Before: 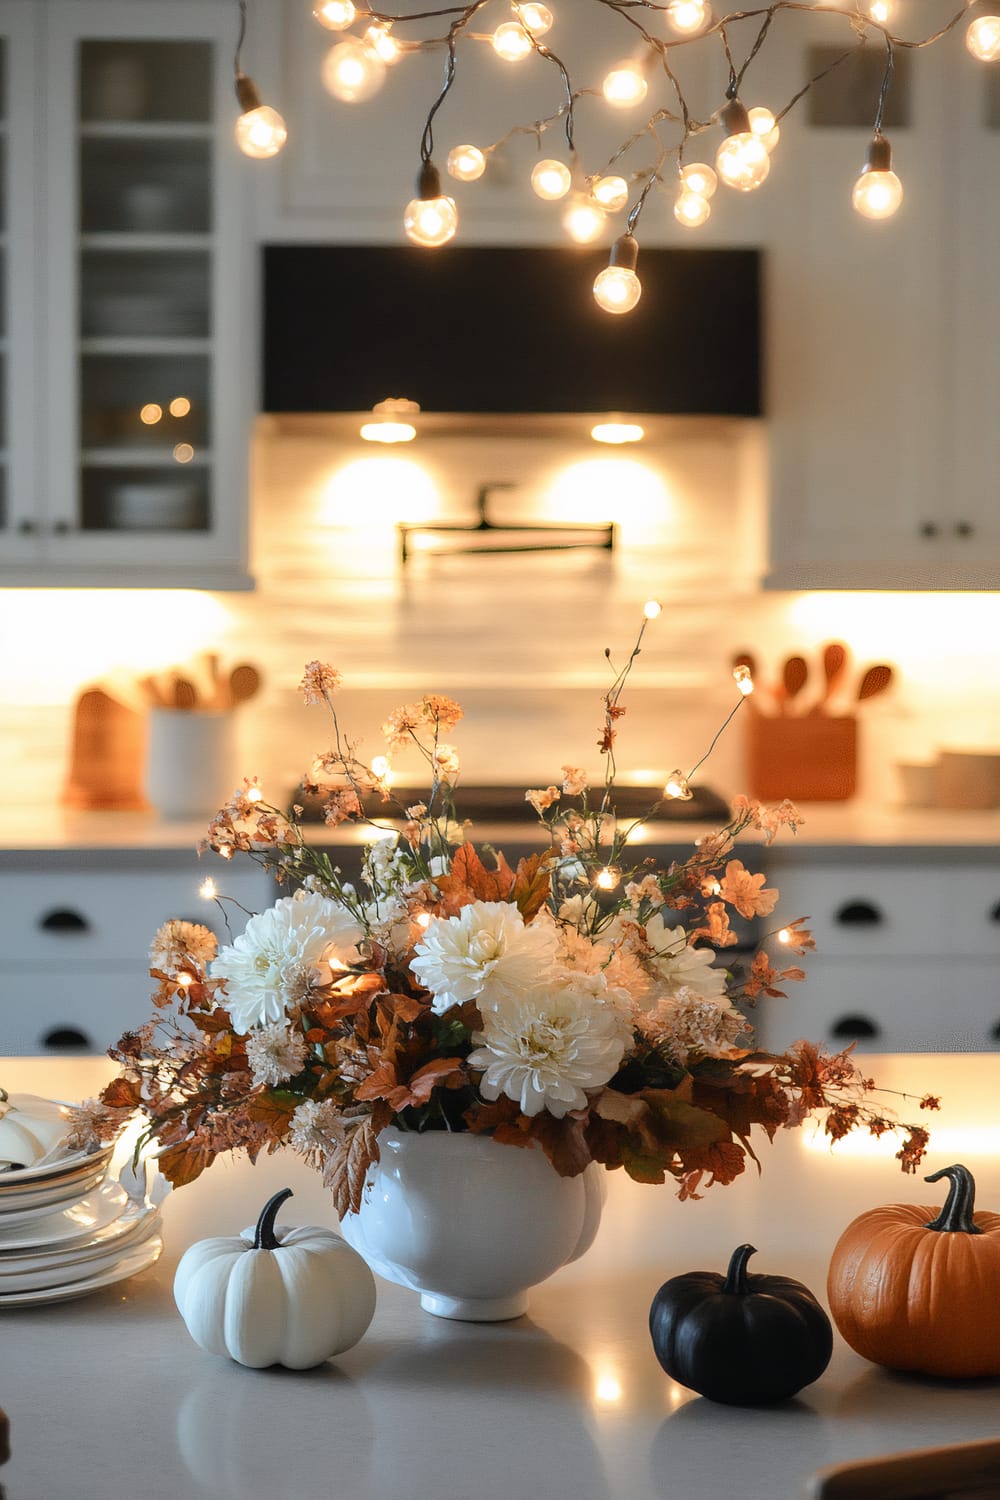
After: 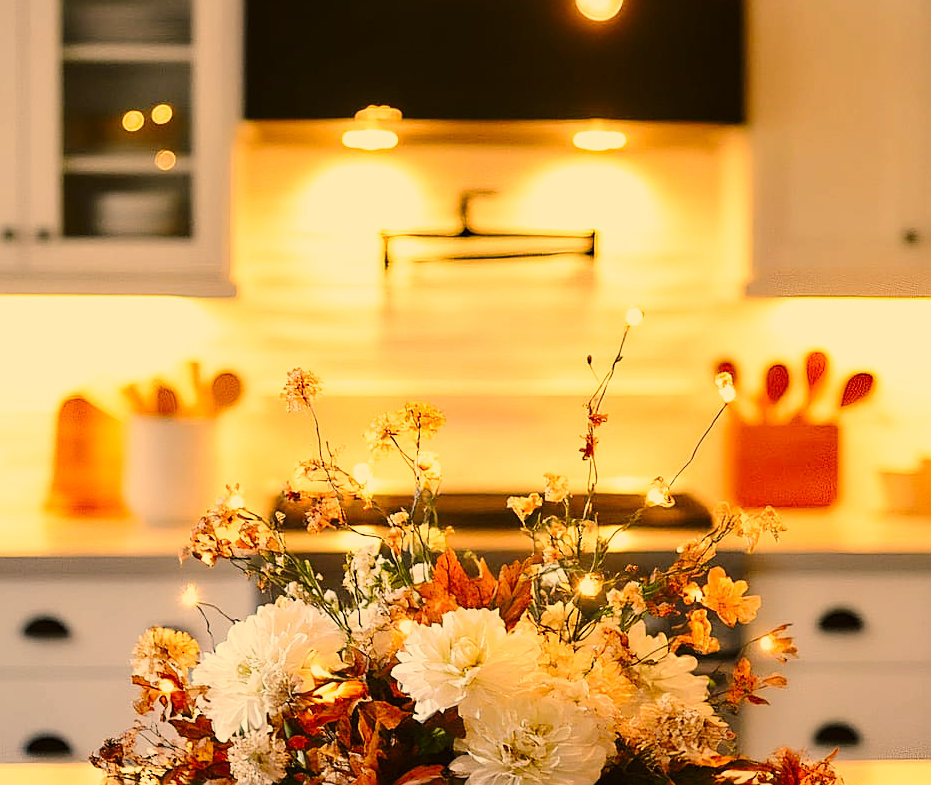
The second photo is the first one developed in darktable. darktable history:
base curve: curves: ch0 [(0, 0) (0.028, 0.03) (0.121, 0.232) (0.46, 0.748) (0.859, 0.968) (1, 1)], preserve colors none
exposure: exposure -0.26 EV, compensate exposure bias true, compensate highlight preservation false
crop: left 1.814%, top 19.575%, right 5.085%, bottom 28.08%
sharpen: on, module defaults
color correction: highlights a* 18.72, highlights b* 36.16, shadows a* 1.23, shadows b* 6.29, saturation 1.05
